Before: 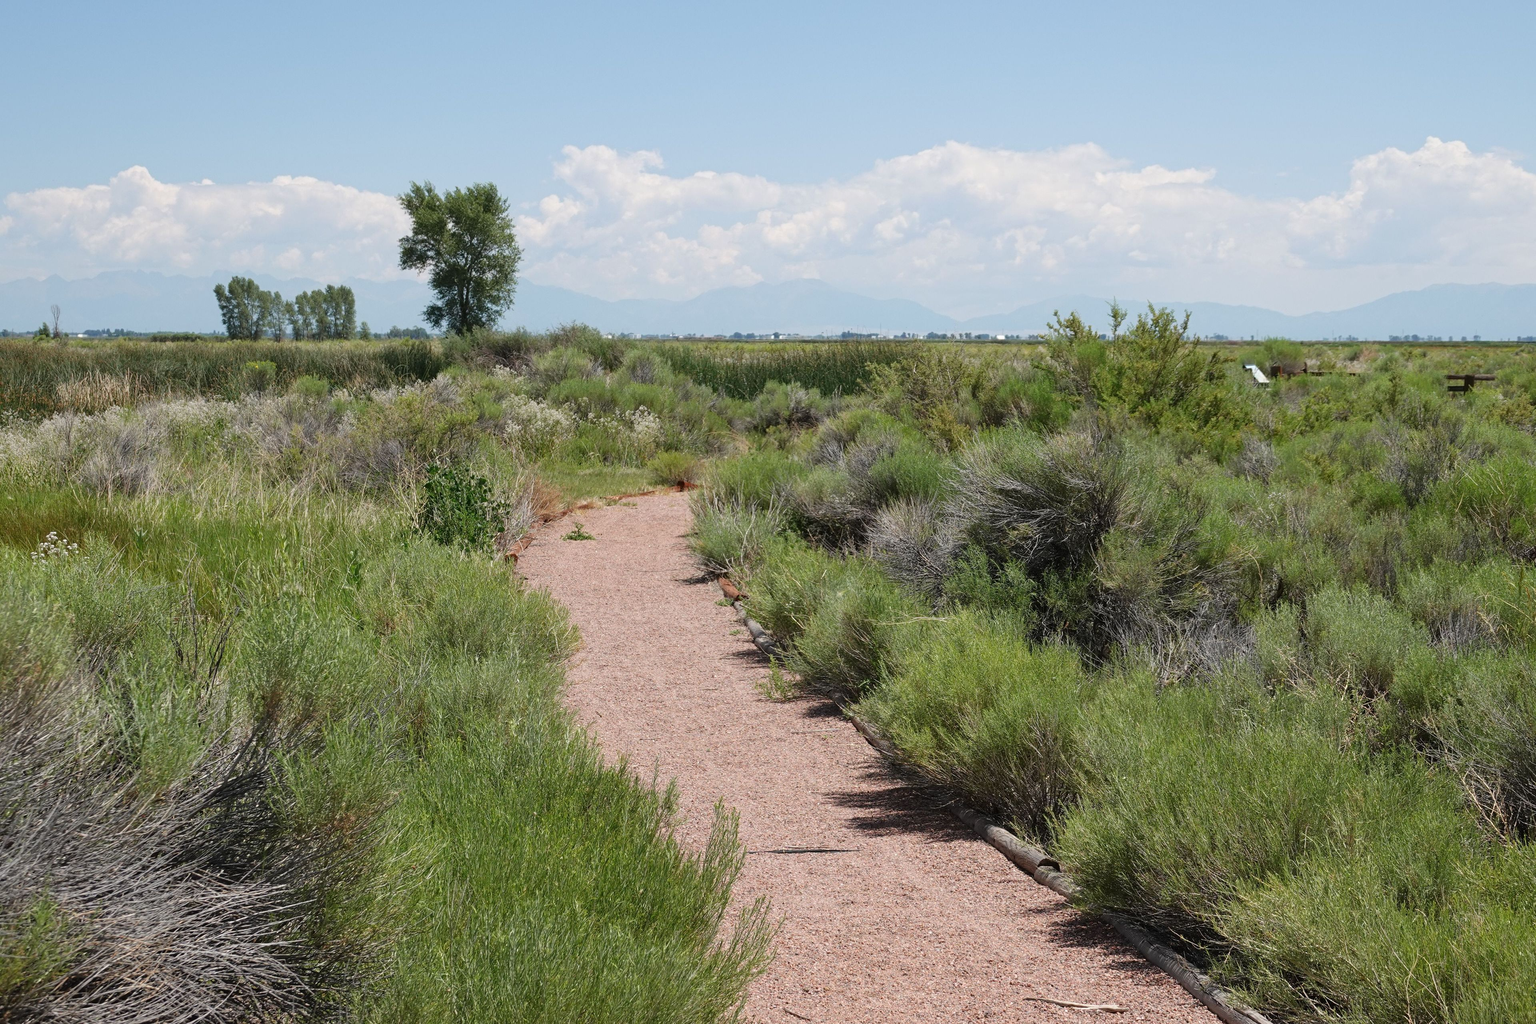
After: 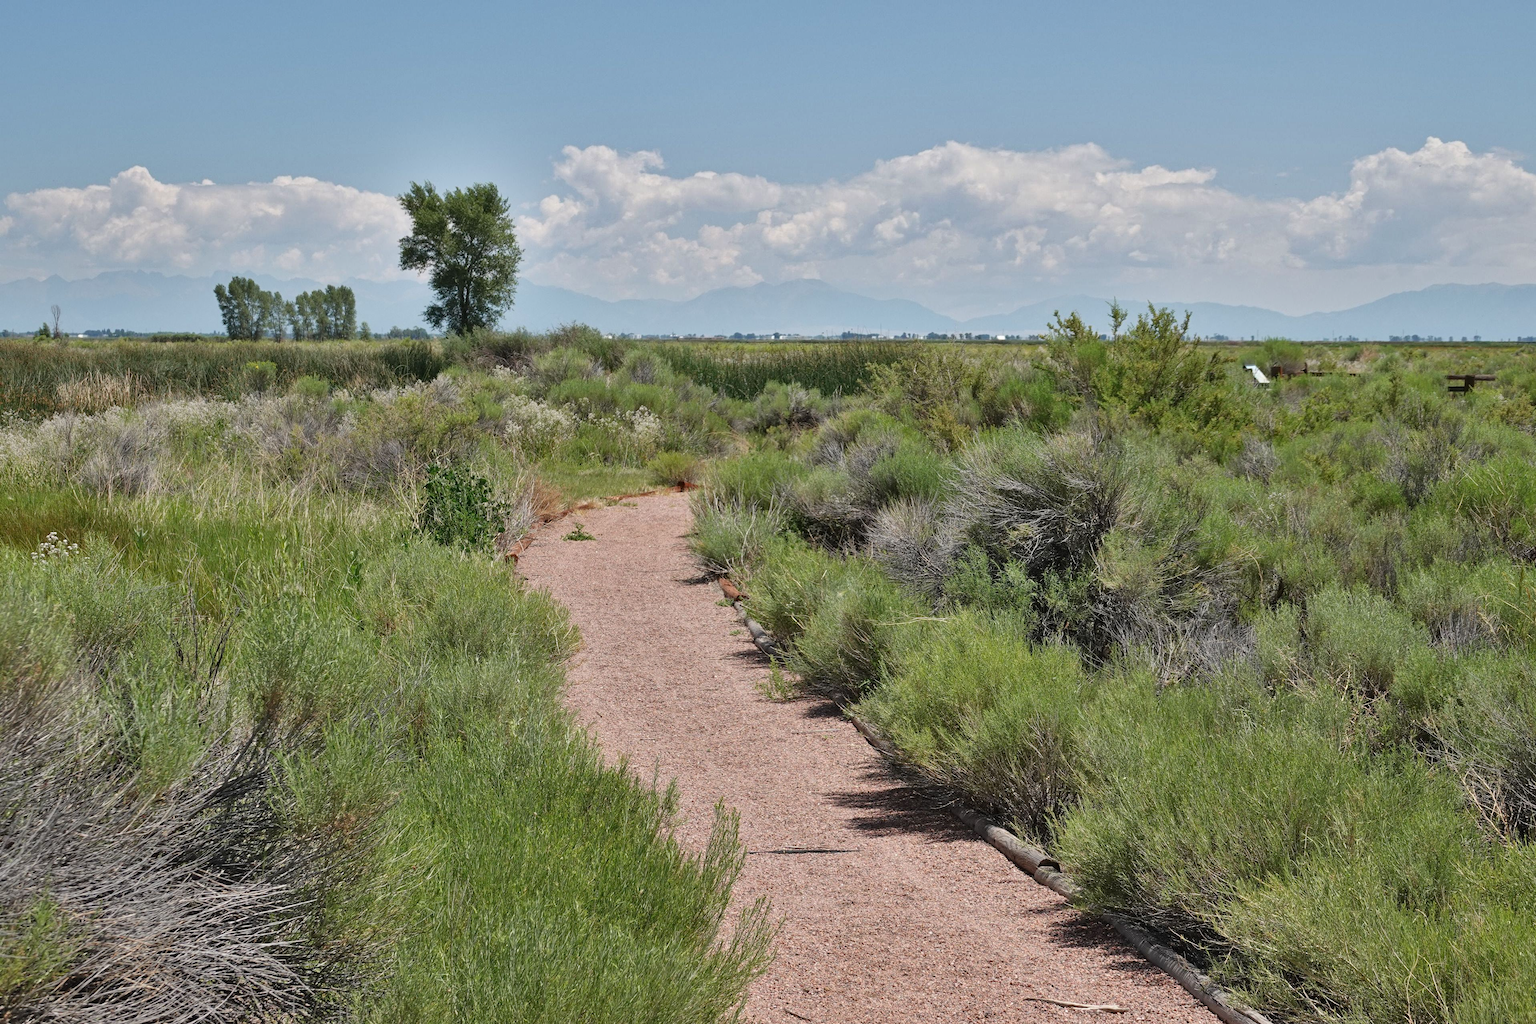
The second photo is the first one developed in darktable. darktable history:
shadows and highlights: shadows 73.47, highlights -60.55, soften with gaussian
